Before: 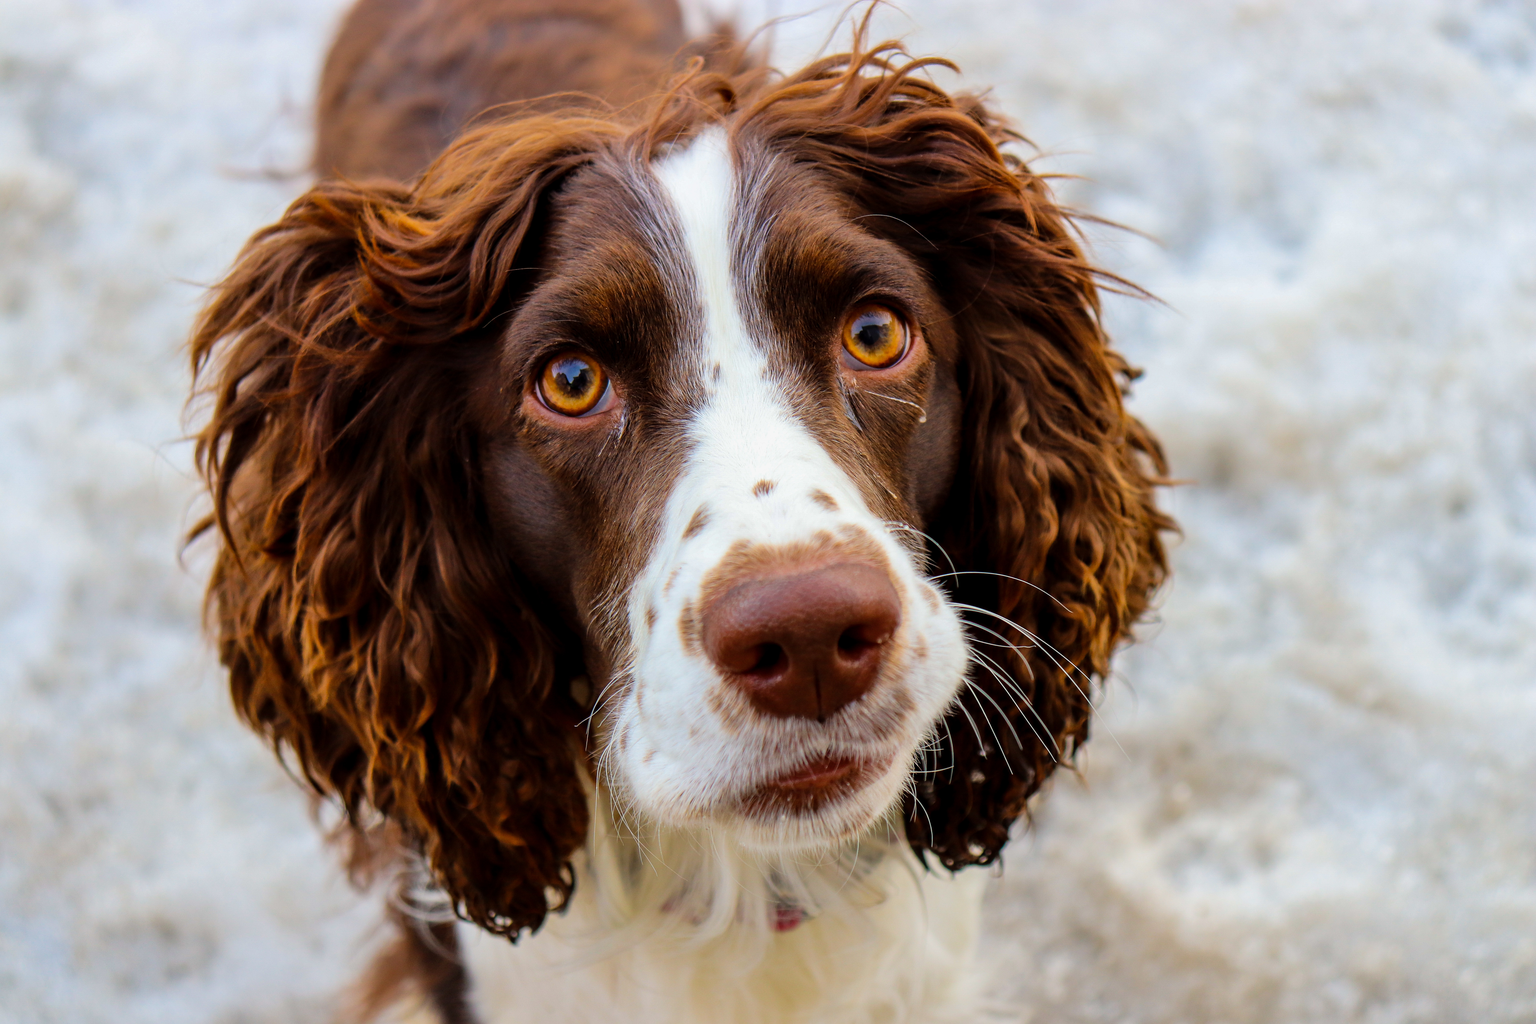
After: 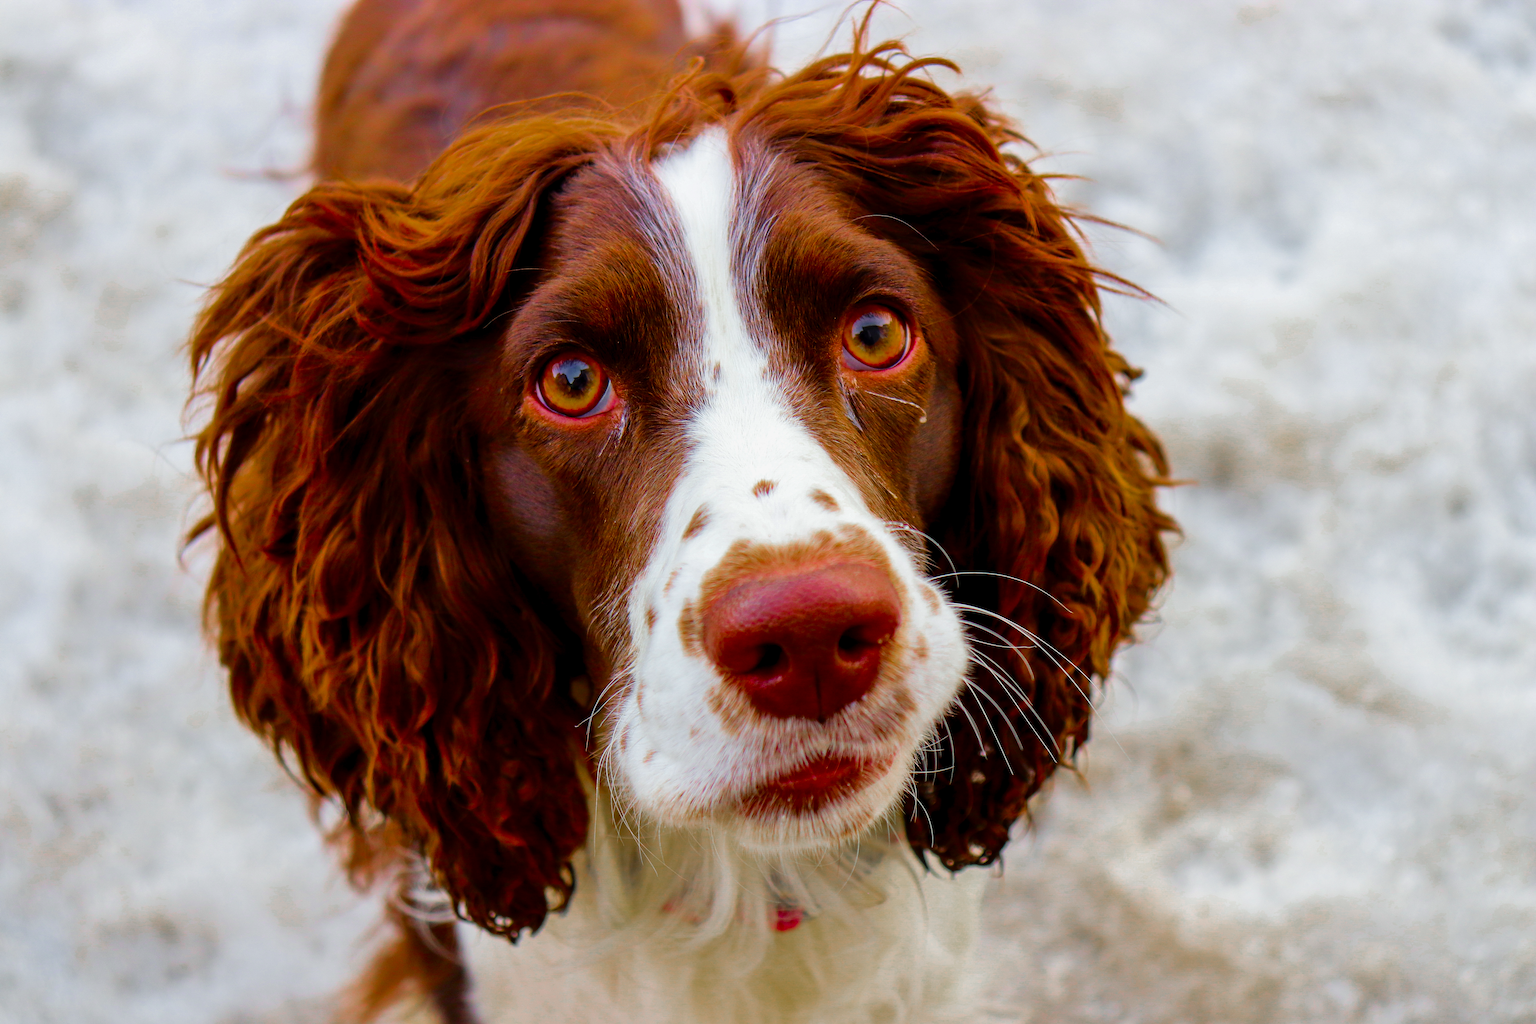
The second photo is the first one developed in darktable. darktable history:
velvia: strength 32.11%, mid-tones bias 0.201
color zones: curves: ch0 [(0, 0.48) (0.209, 0.398) (0.305, 0.332) (0.429, 0.493) (0.571, 0.5) (0.714, 0.5) (0.857, 0.5) (1, 0.48)]; ch1 [(0, 0.736) (0.143, 0.625) (0.225, 0.371) (0.429, 0.256) (0.571, 0.241) (0.714, 0.213) (0.857, 0.48) (1, 0.736)]; ch2 [(0, 0.448) (0.143, 0.498) (0.286, 0.5) (0.429, 0.5) (0.571, 0.5) (0.714, 0.5) (0.857, 0.5) (1, 0.448)]
